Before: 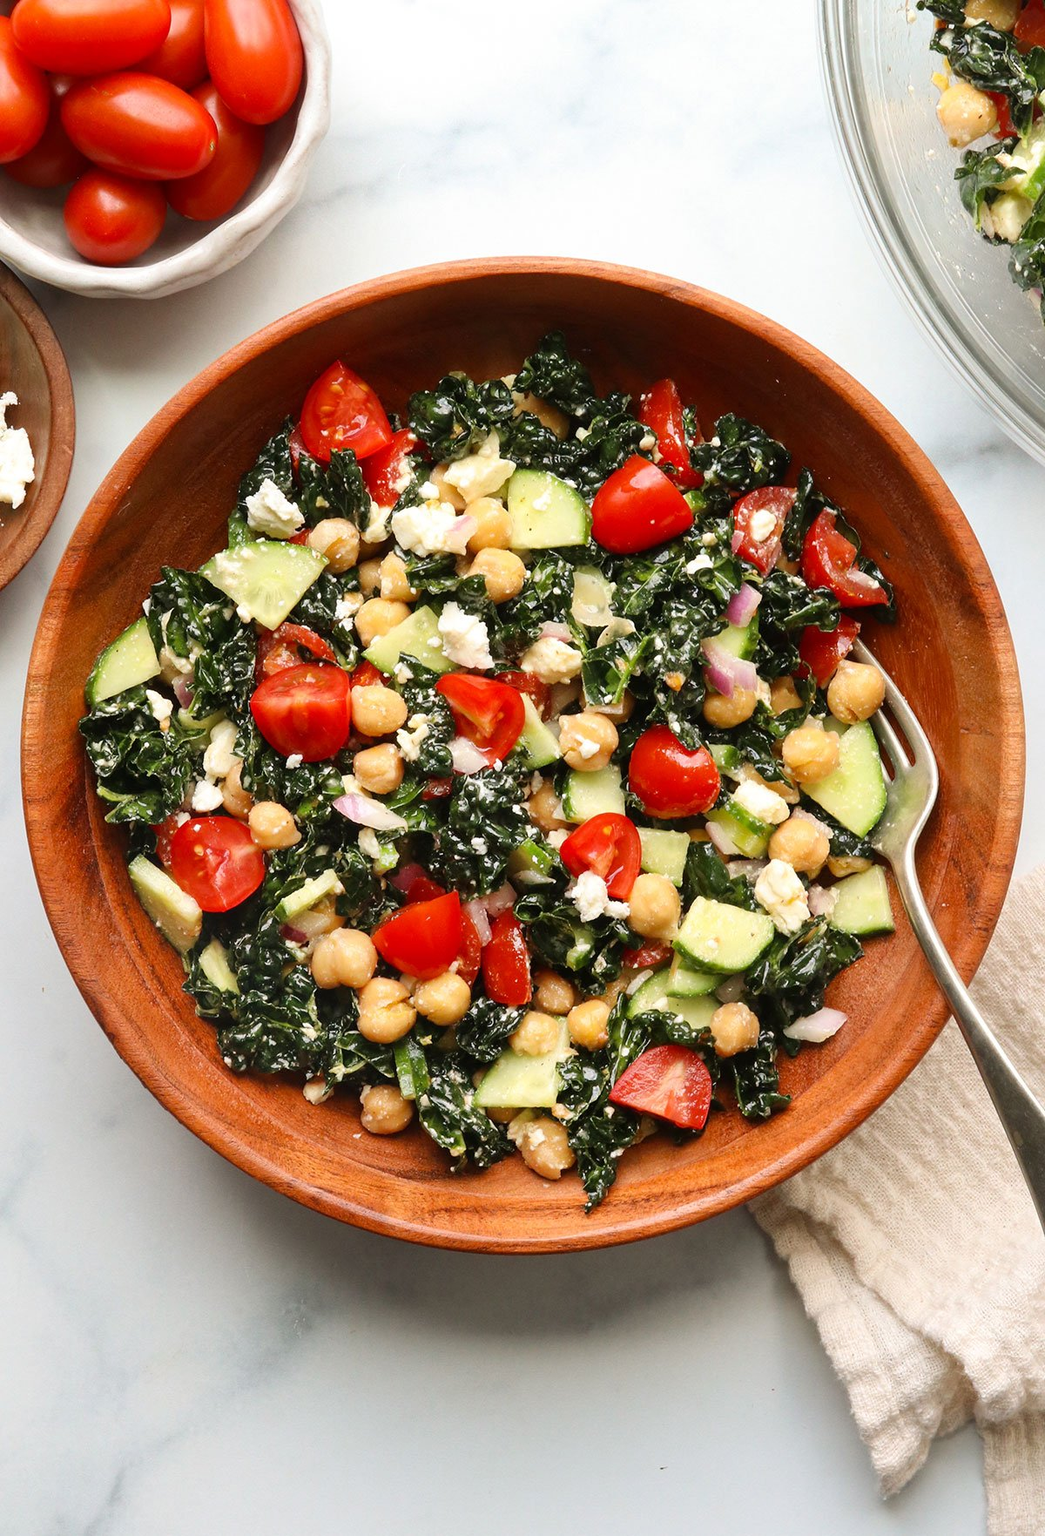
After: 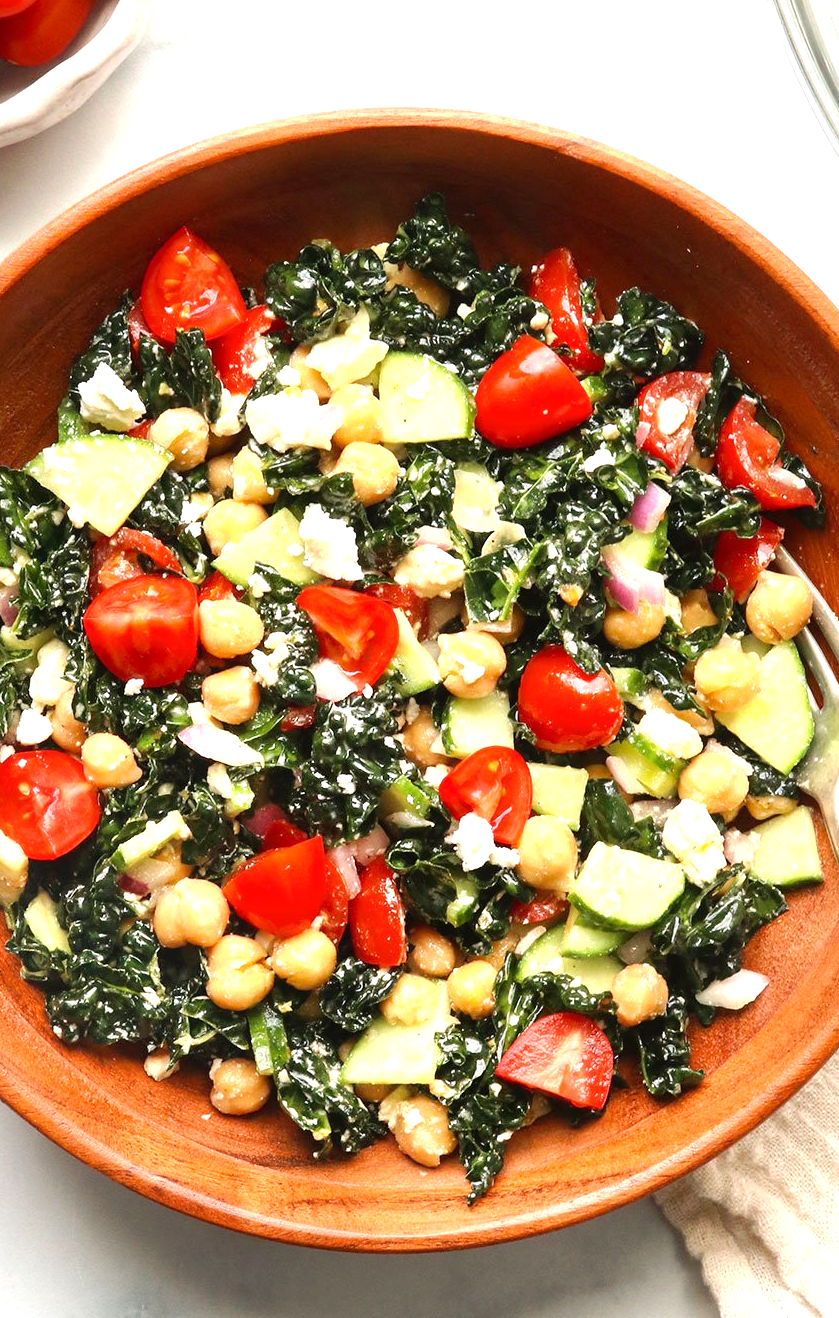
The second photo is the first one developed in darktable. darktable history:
tone curve: curves: ch0 [(0, 0) (0.003, 0.012) (0.011, 0.015) (0.025, 0.027) (0.044, 0.045) (0.069, 0.064) (0.1, 0.093) (0.136, 0.133) (0.177, 0.177) (0.224, 0.221) (0.277, 0.272) (0.335, 0.342) (0.399, 0.398) (0.468, 0.462) (0.543, 0.547) (0.623, 0.624) (0.709, 0.711) (0.801, 0.792) (0.898, 0.889) (1, 1)], preserve colors none
crop and rotate: left 17.046%, top 10.659%, right 12.989%, bottom 14.553%
exposure: exposure 0.781 EV, compensate highlight preservation false
